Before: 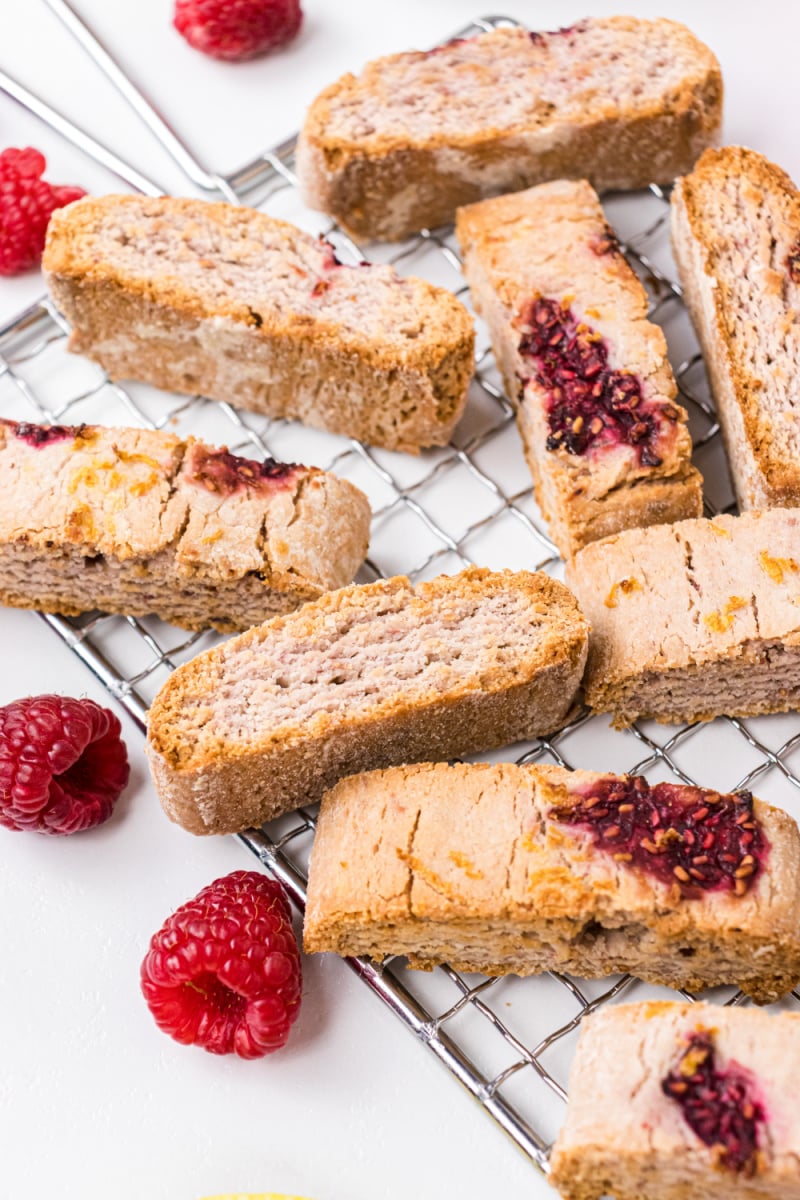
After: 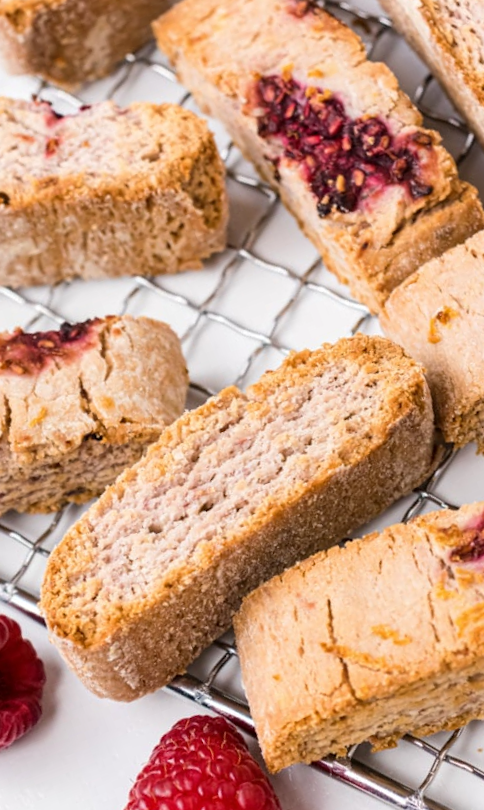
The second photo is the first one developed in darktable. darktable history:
crop and rotate: angle 20.65°, left 6.885%, right 4.336%, bottom 1.134%
base curve: curves: ch0 [(0, 0) (0.472, 0.455) (1, 1)], preserve colors none
